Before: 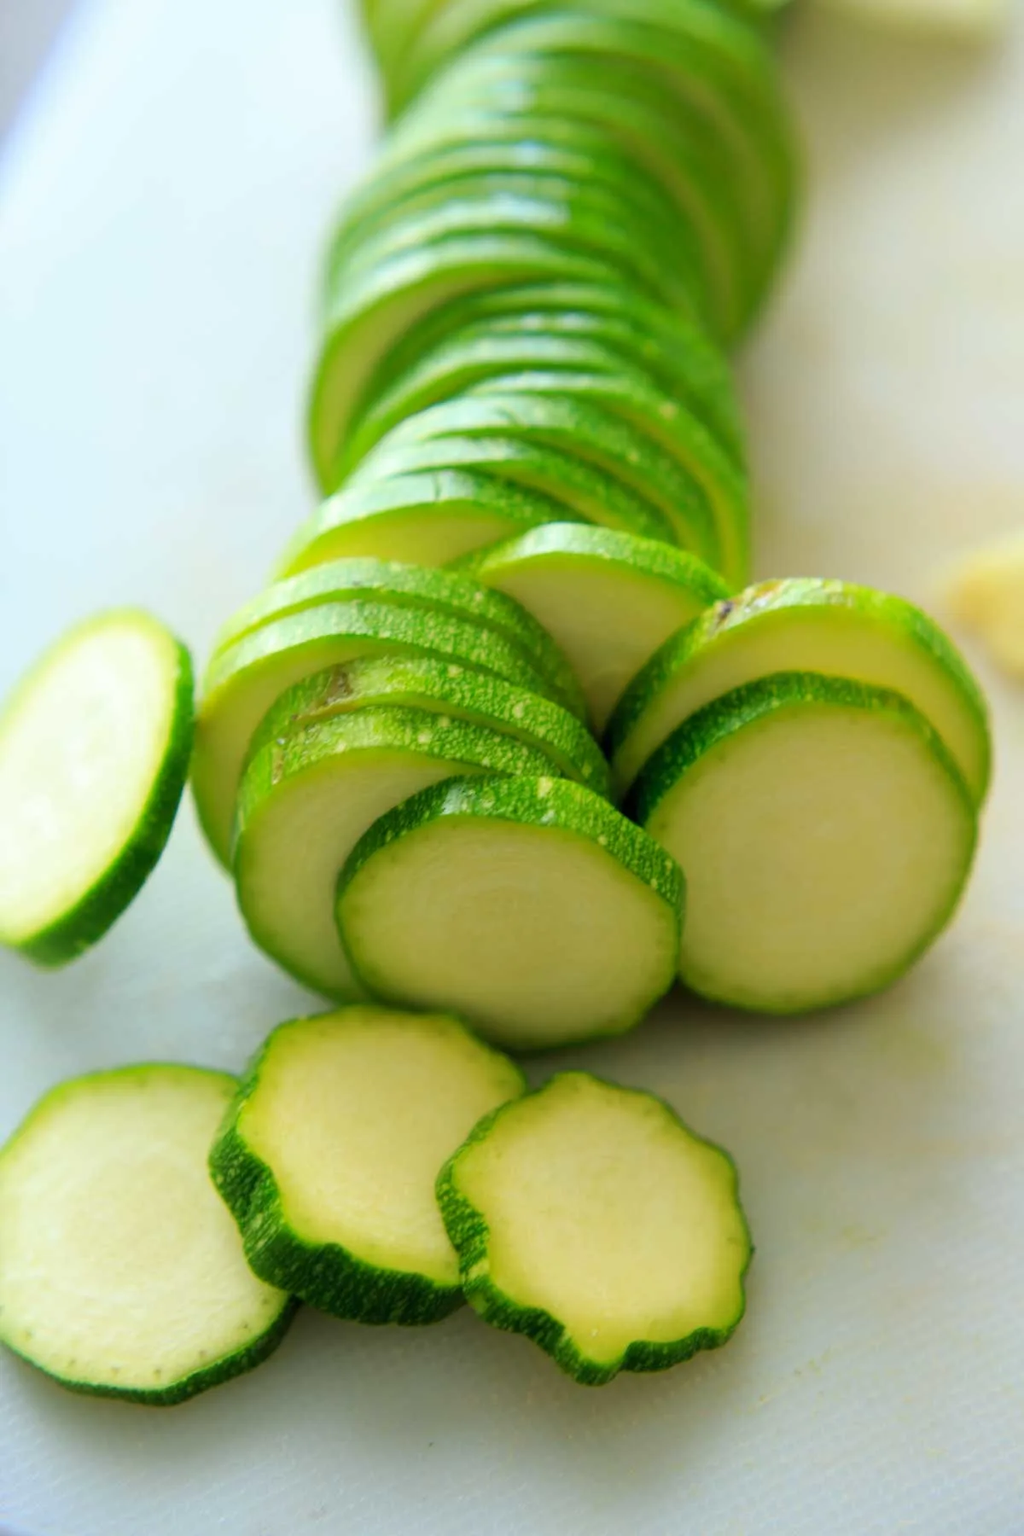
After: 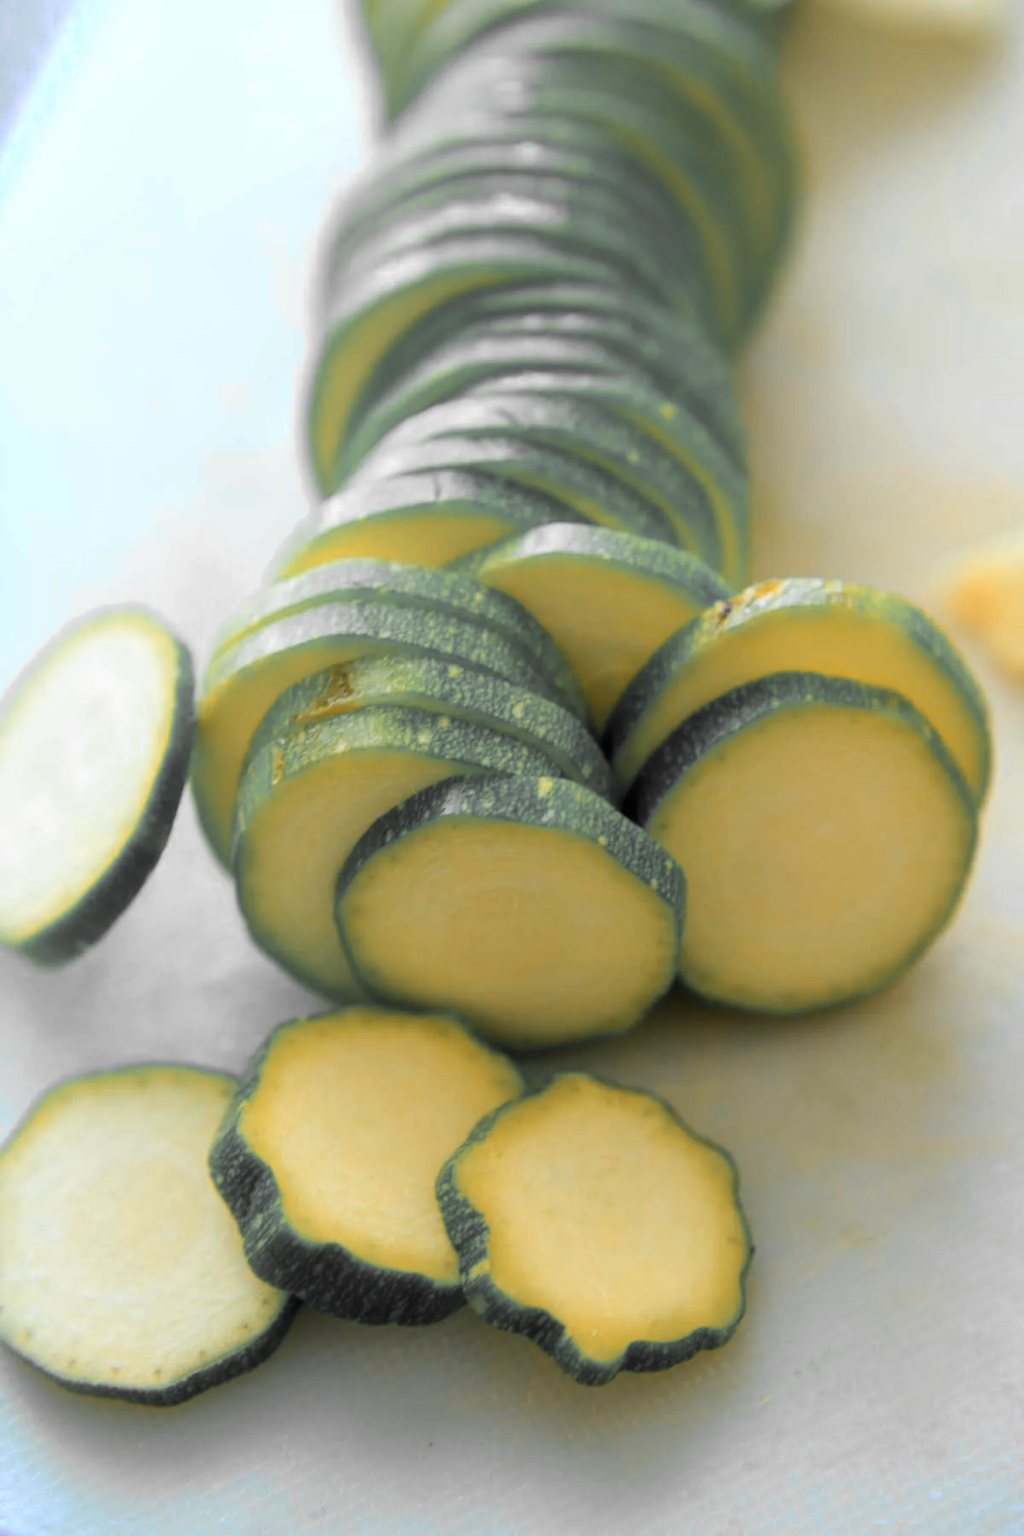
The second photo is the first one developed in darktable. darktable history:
levels: levels [0, 0.498, 0.996]
color zones: curves: ch0 [(0, 0.363) (0.128, 0.373) (0.25, 0.5) (0.402, 0.407) (0.521, 0.525) (0.63, 0.559) (0.729, 0.662) (0.867, 0.471)]; ch1 [(0, 0.515) (0.136, 0.618) (0.25, 0.5) (0.378, 0) (0.516, 0) (0.622, 0.593) (0.737, 0.819) (0.87, 0.593)]; ch2 [(0, 0.529) (0.128, 0.471) (0.282, 0.451) (0.386, 0.662) (0.516, 0.525) (0.633, 0.554) (0.75, 0.62) (0.875, 0.441)]
